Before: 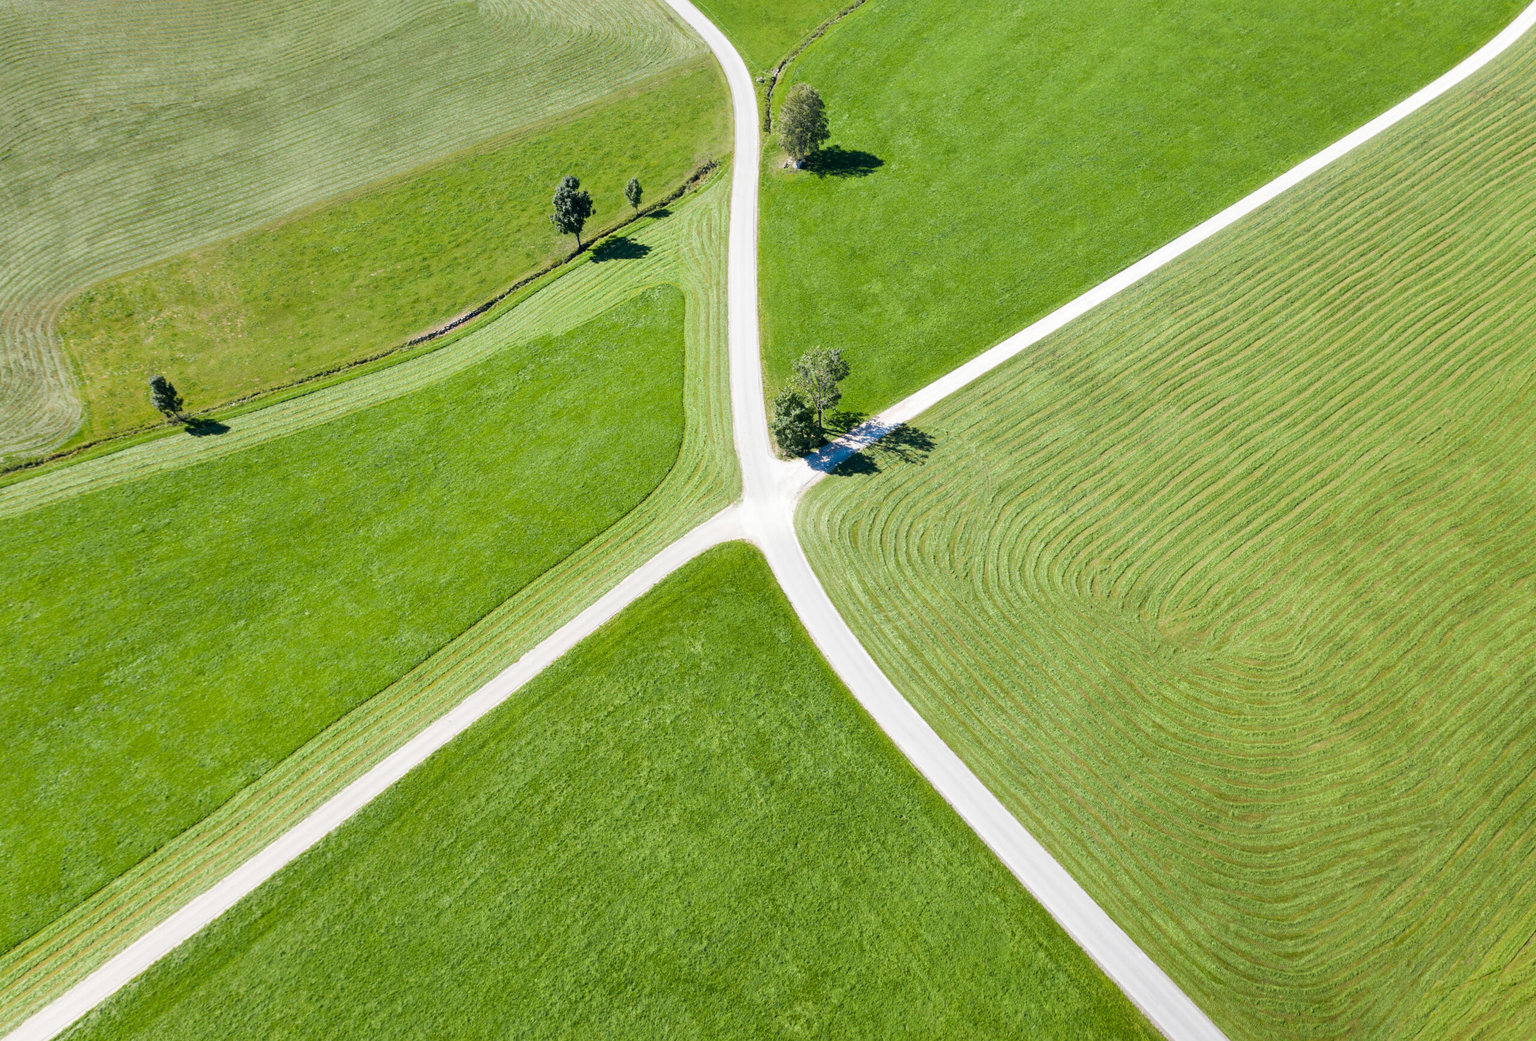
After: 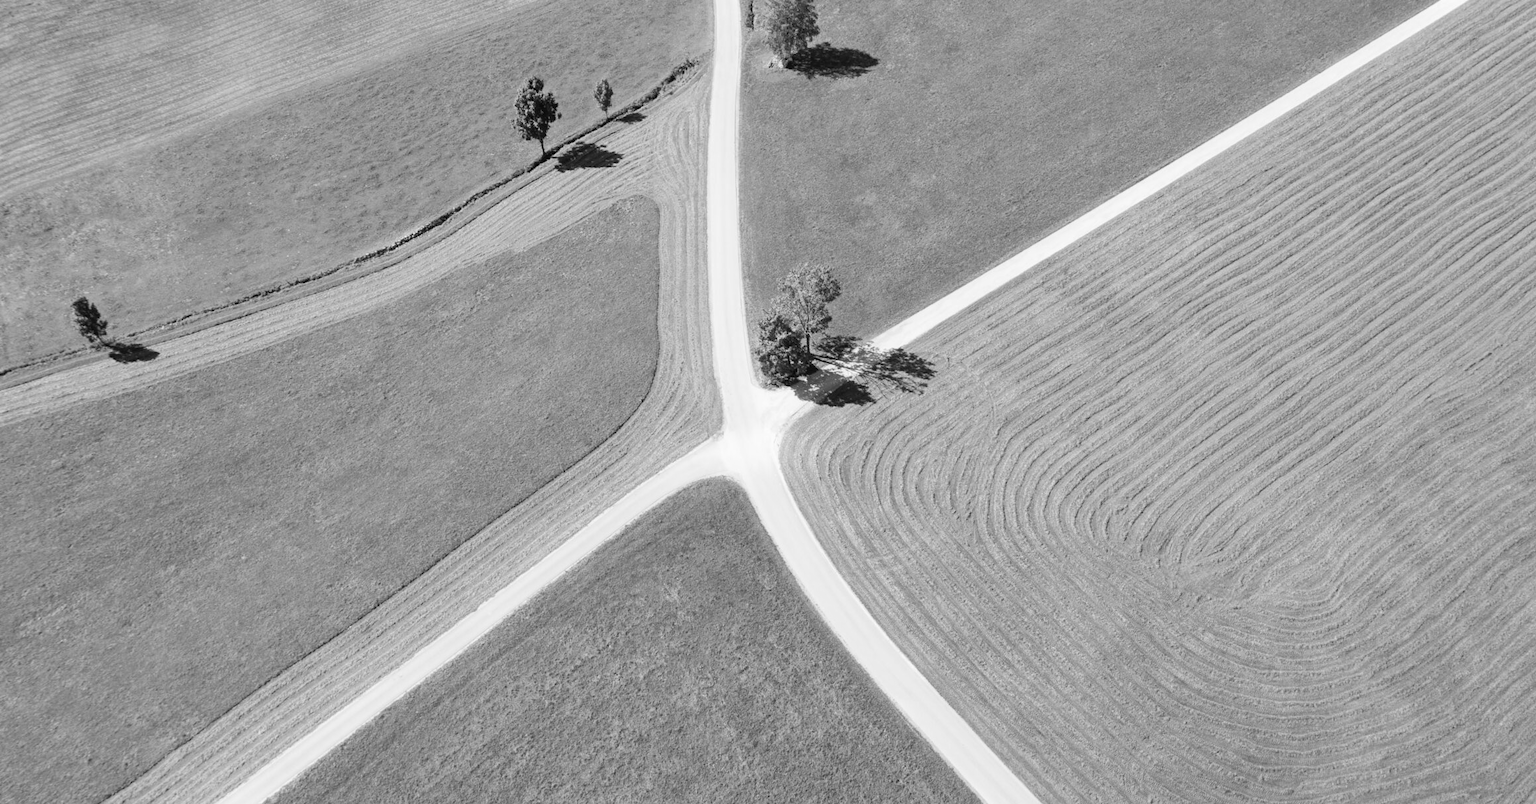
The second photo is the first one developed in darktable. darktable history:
crop: left 5.596%, top 10.314%, right 3.534%, bottom 19.395%
contrast brightness saturation: contrast 0.05, brightness 0.06, saturation 0.01
monochrome: a 16.06, b 15.48, size 1
